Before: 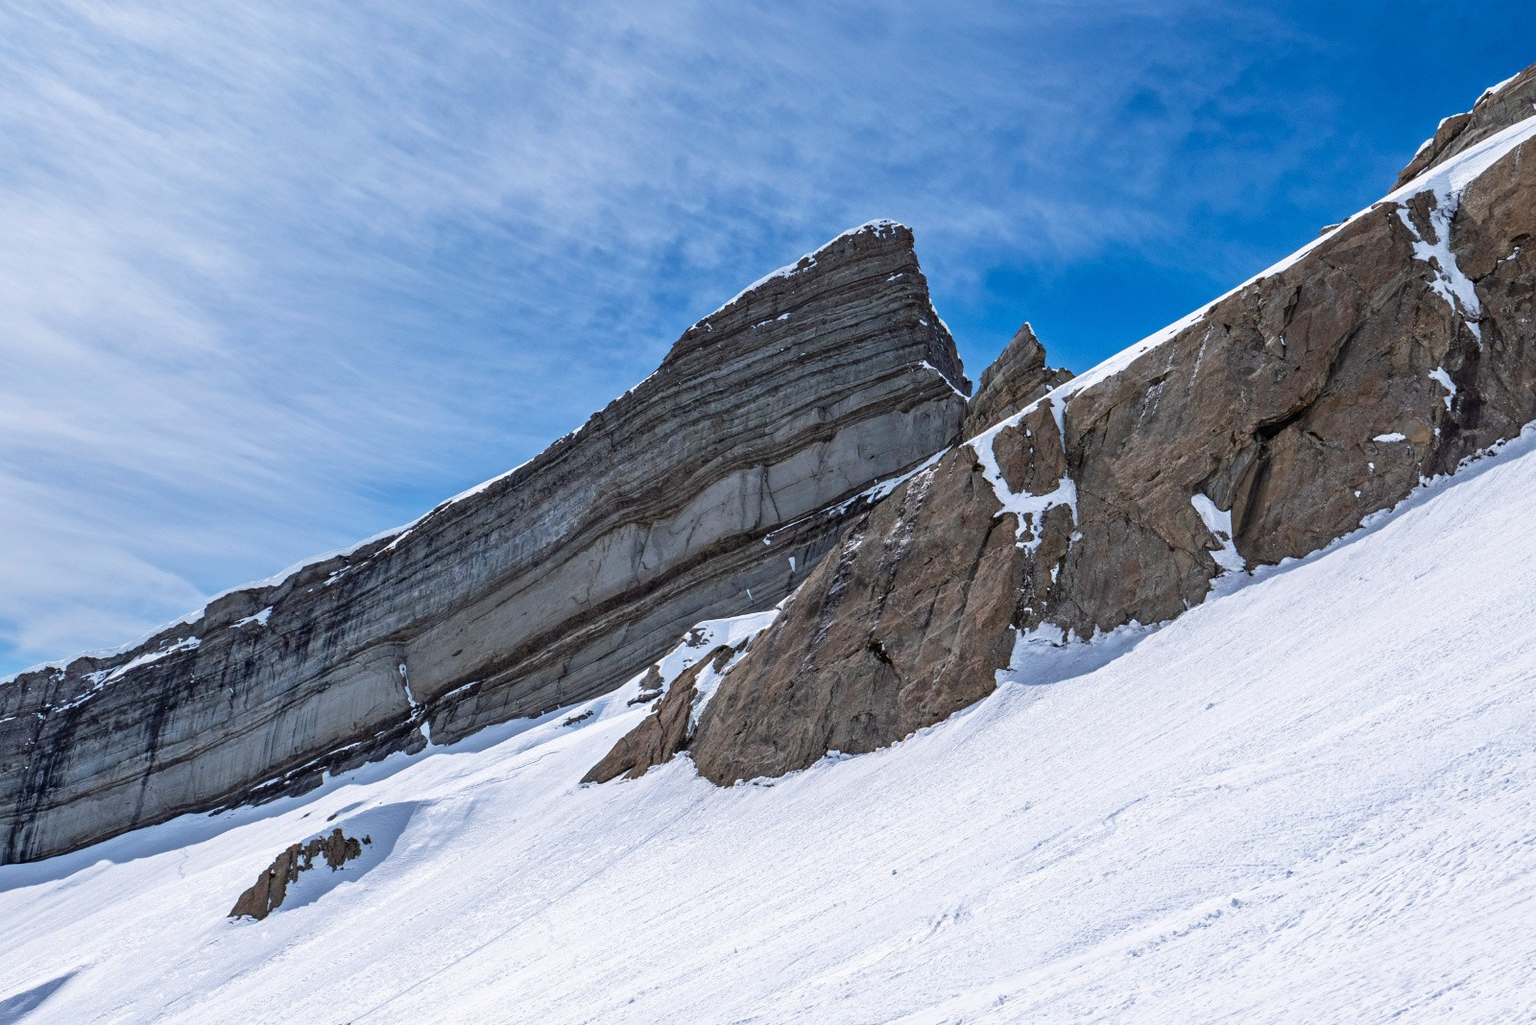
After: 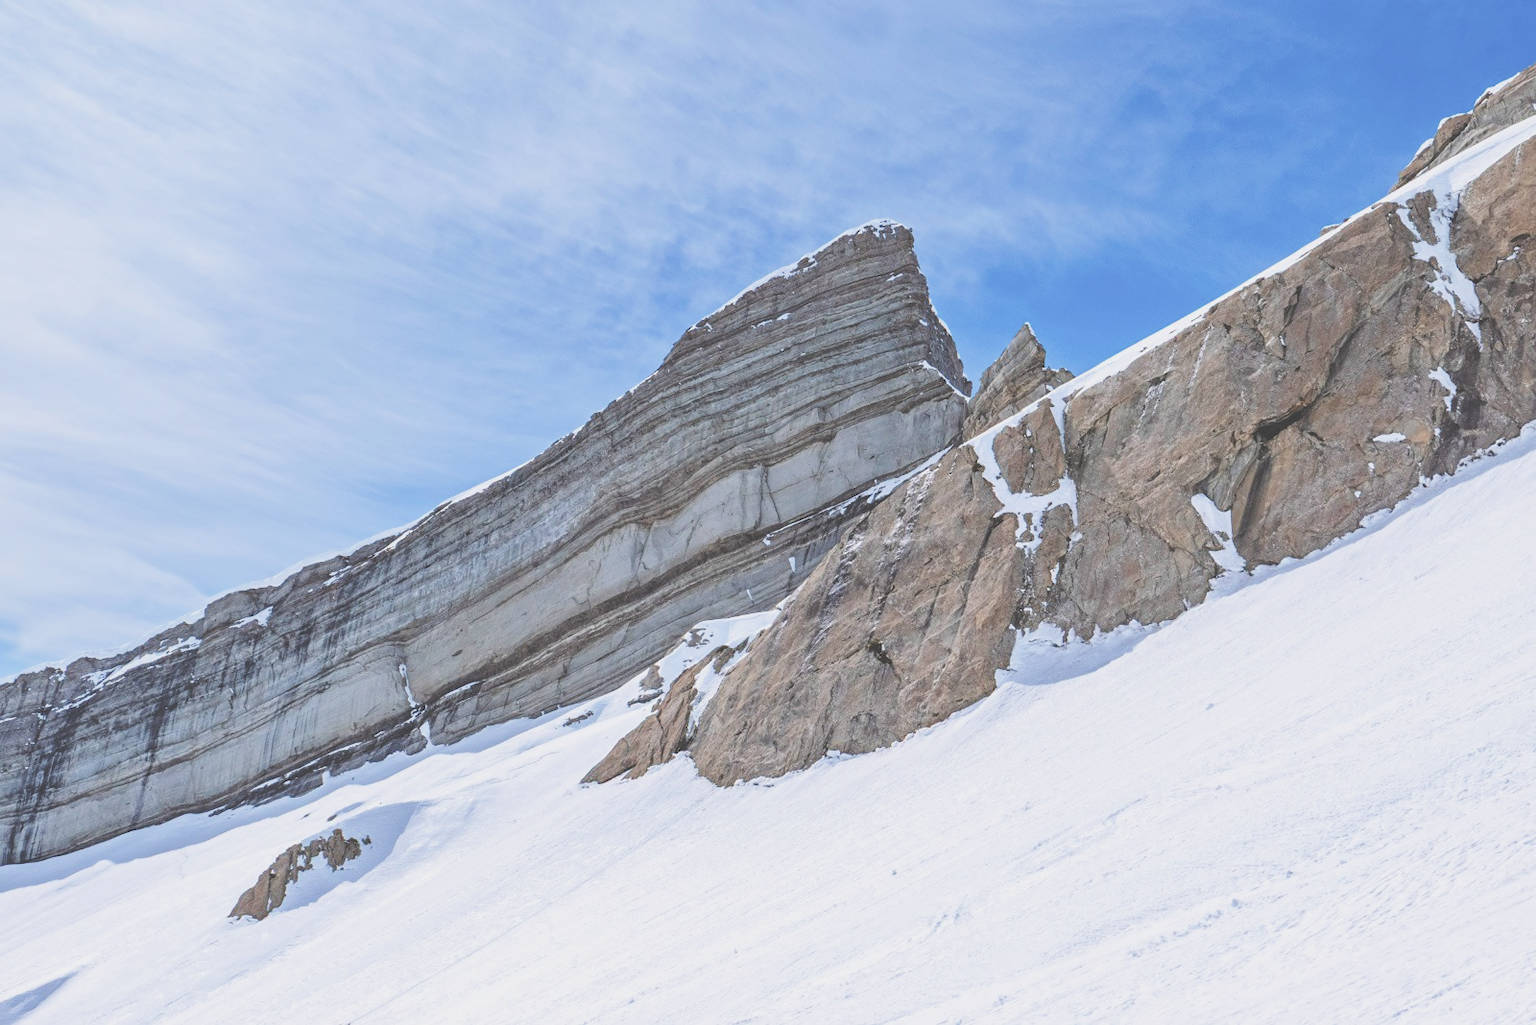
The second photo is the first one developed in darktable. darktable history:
exposure: black level correction -0.023, exposure 1.396 EV, compensate highlight preservation false
filmic rgb: black relative exposure -7.18 EV, white relative exposure 5.36 EV, threshold 5.95 EV, hardness 3.02, enable highlight reconstruction true
